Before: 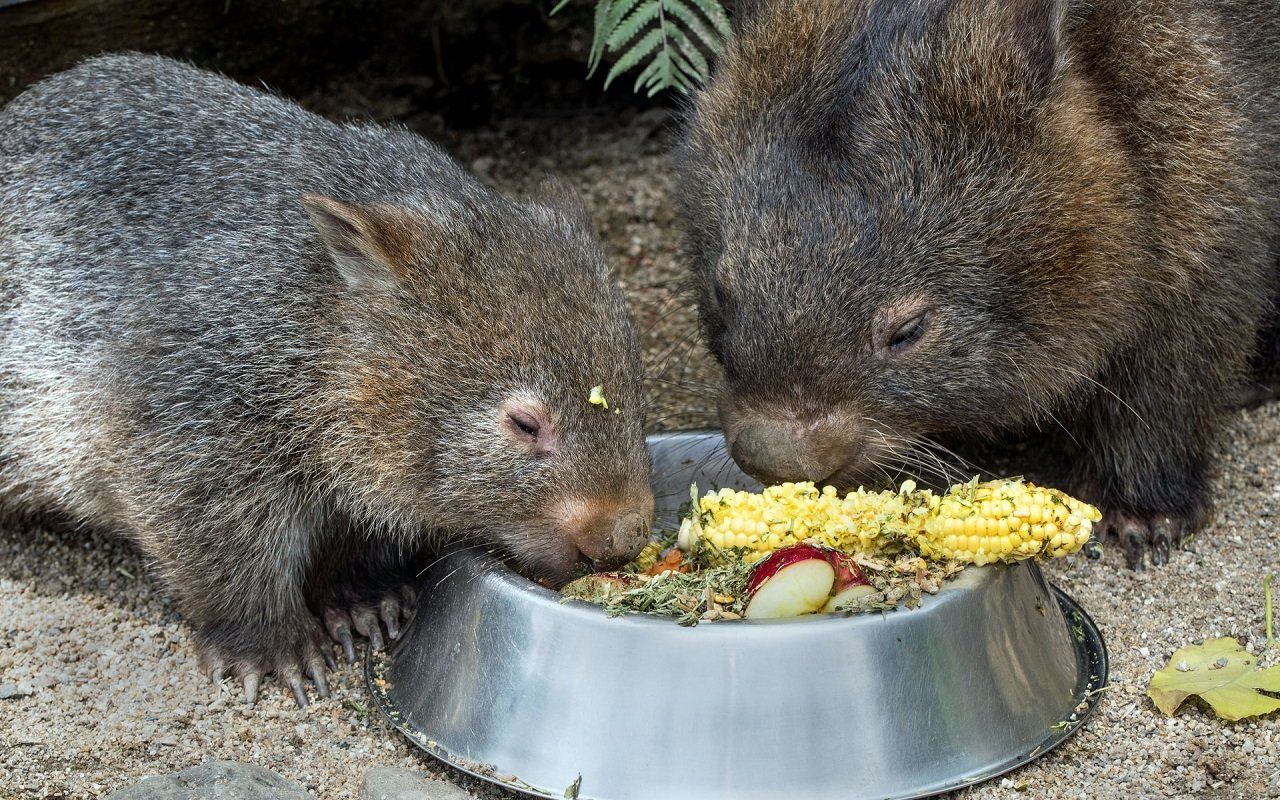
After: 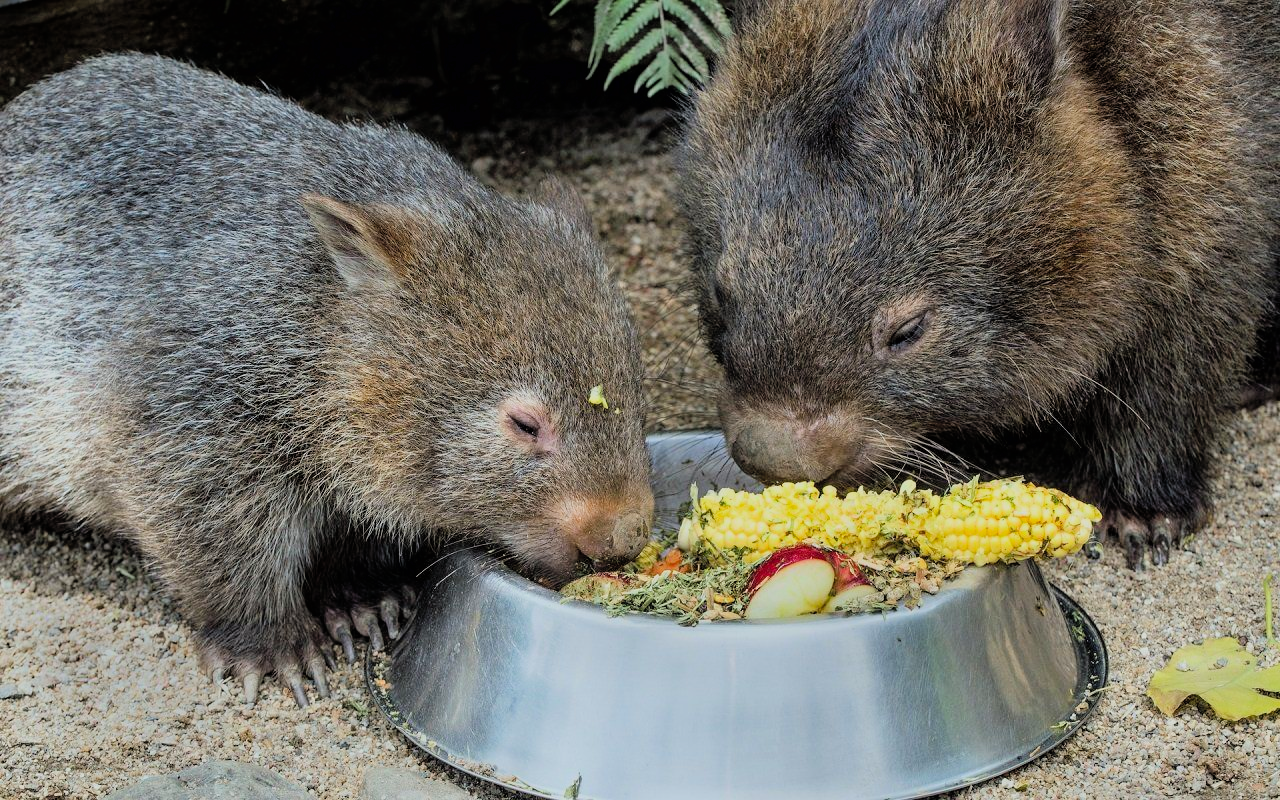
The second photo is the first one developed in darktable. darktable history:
filmic rgb: black relative exposure -7.65 EV, white relative exposure 4.56 EV, hardness 3.61, color science v6 (2022)
contrast brightness saturation: brightness 0.09, saturation 0.19
